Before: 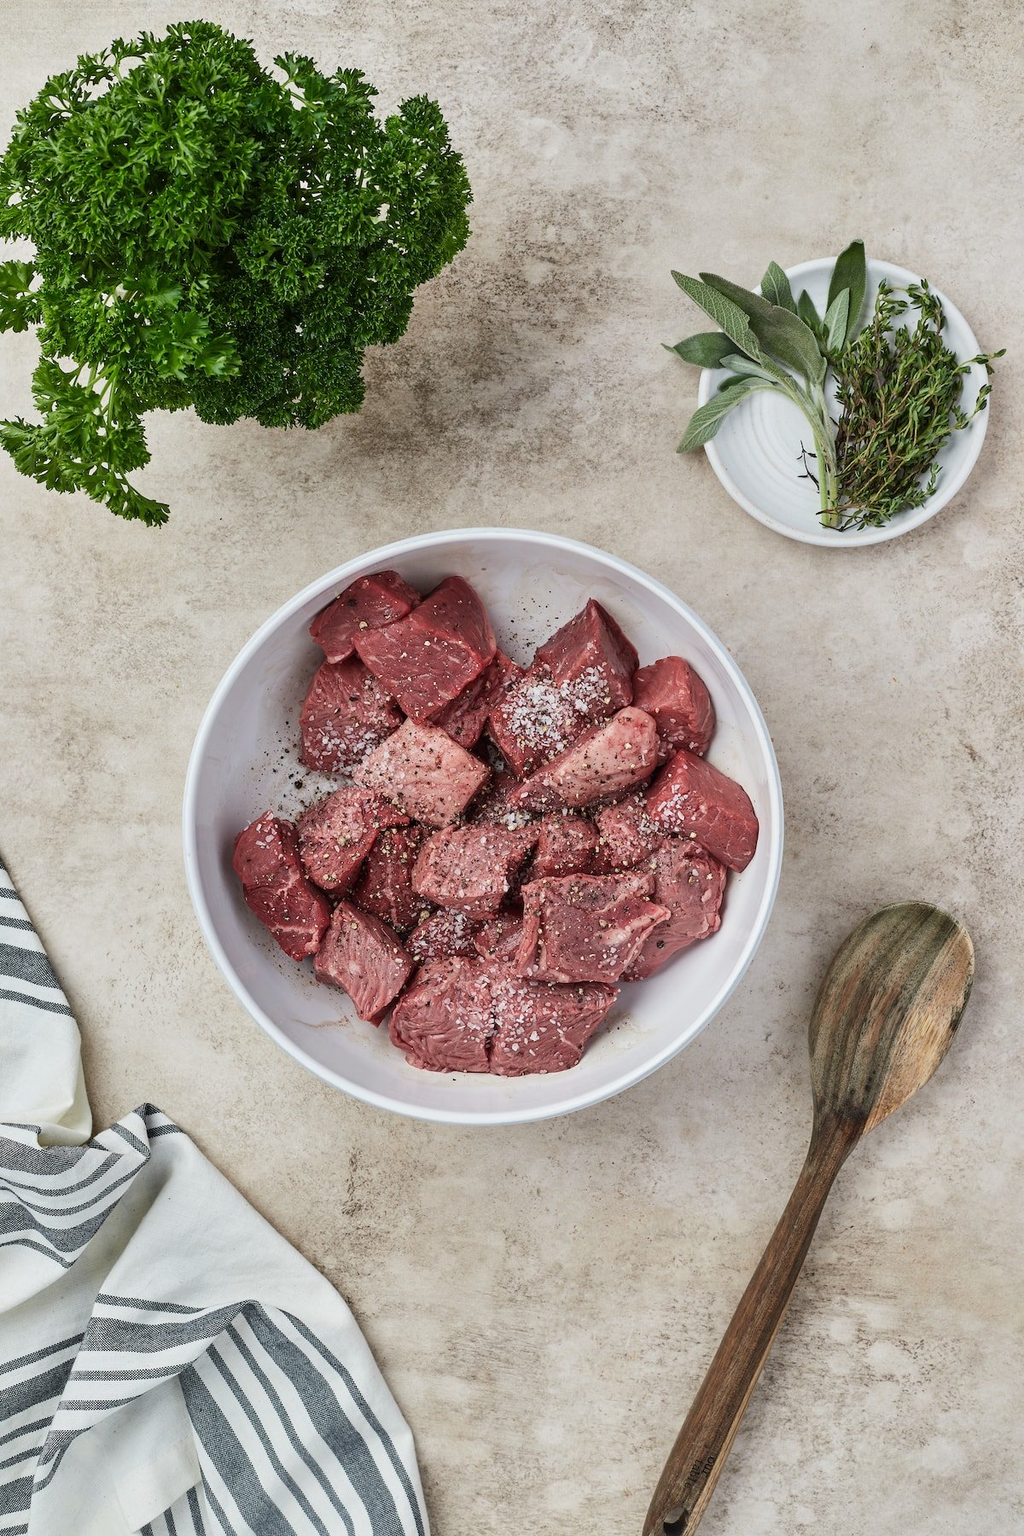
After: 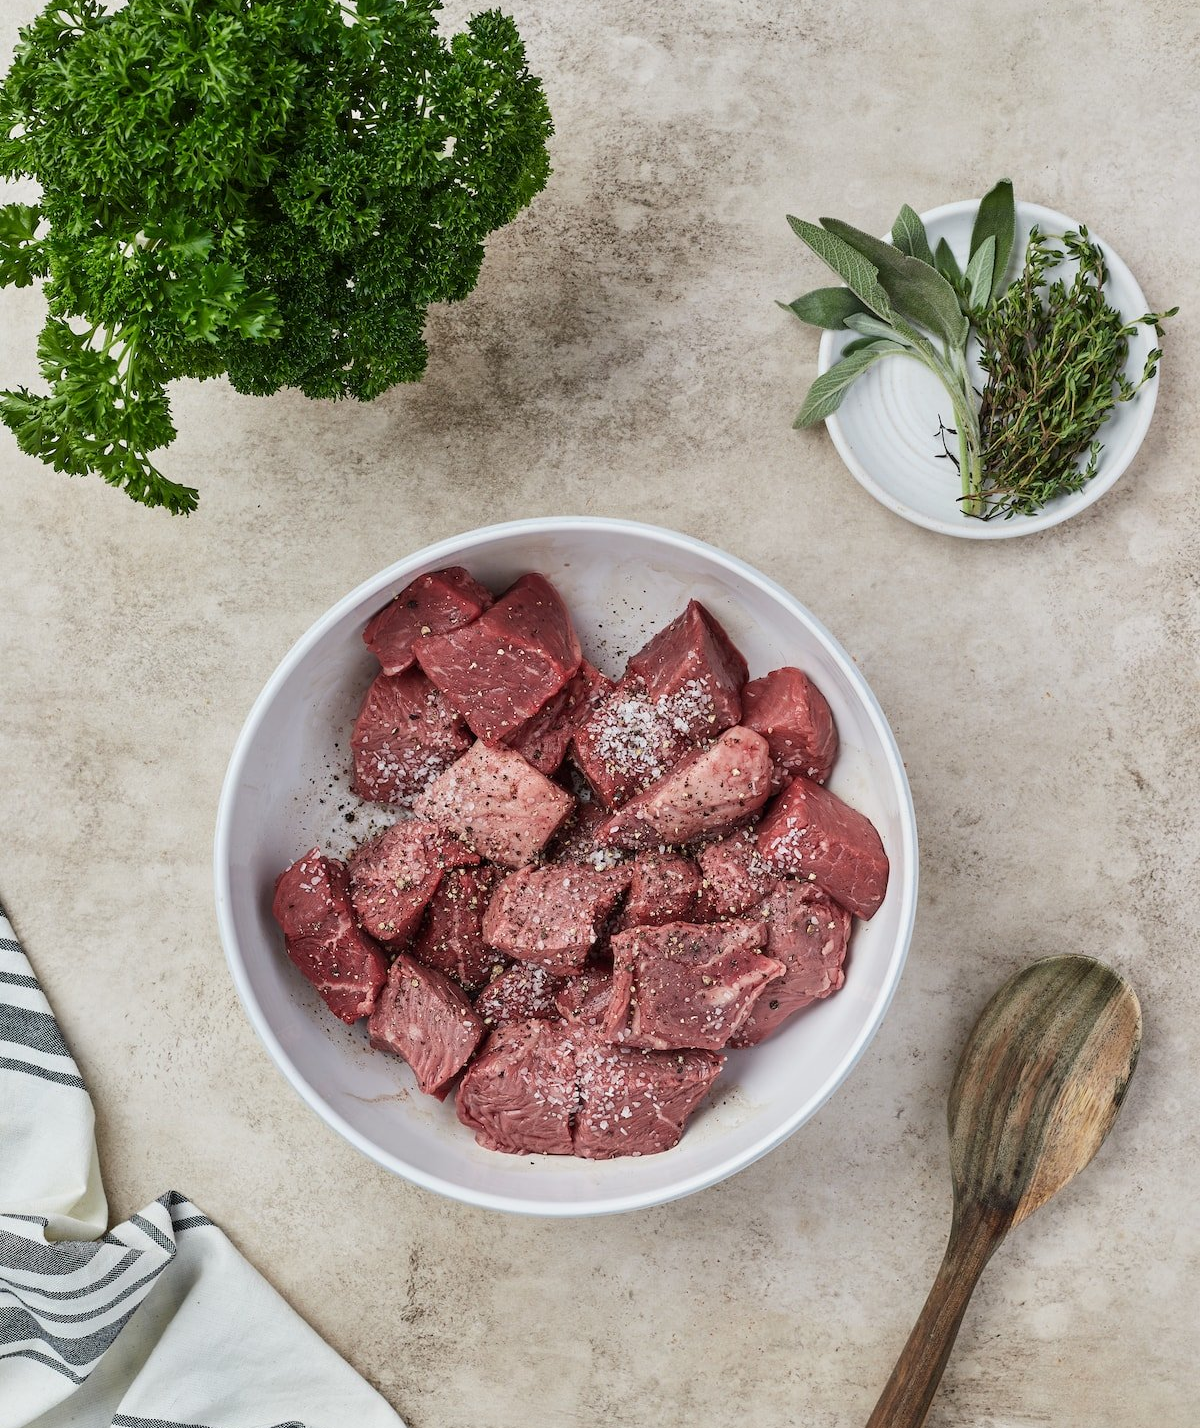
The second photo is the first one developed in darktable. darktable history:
crop and rotate: top 5.667%, bottom 14.965%
